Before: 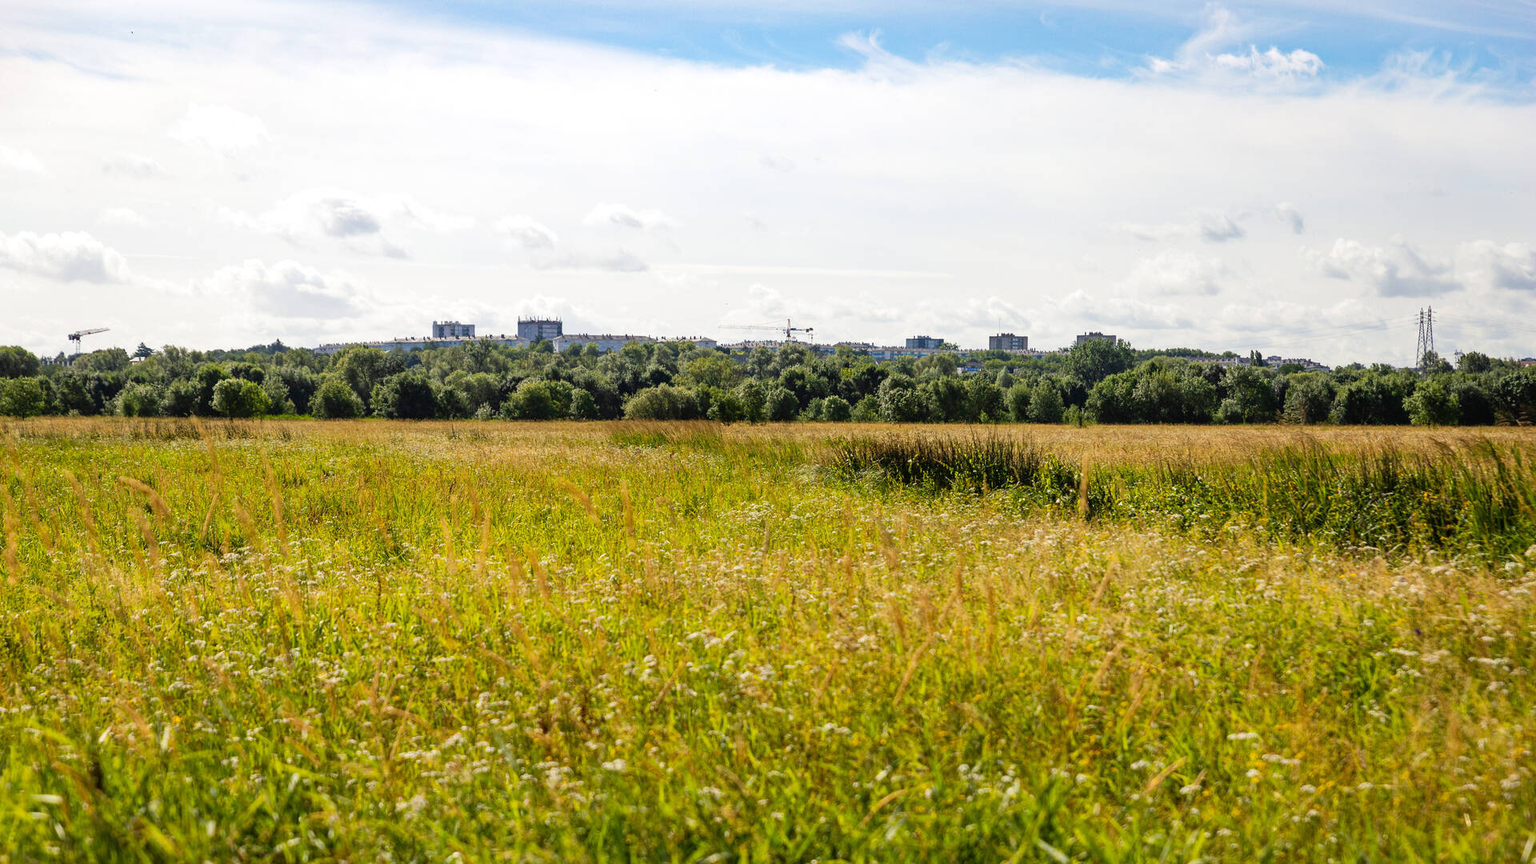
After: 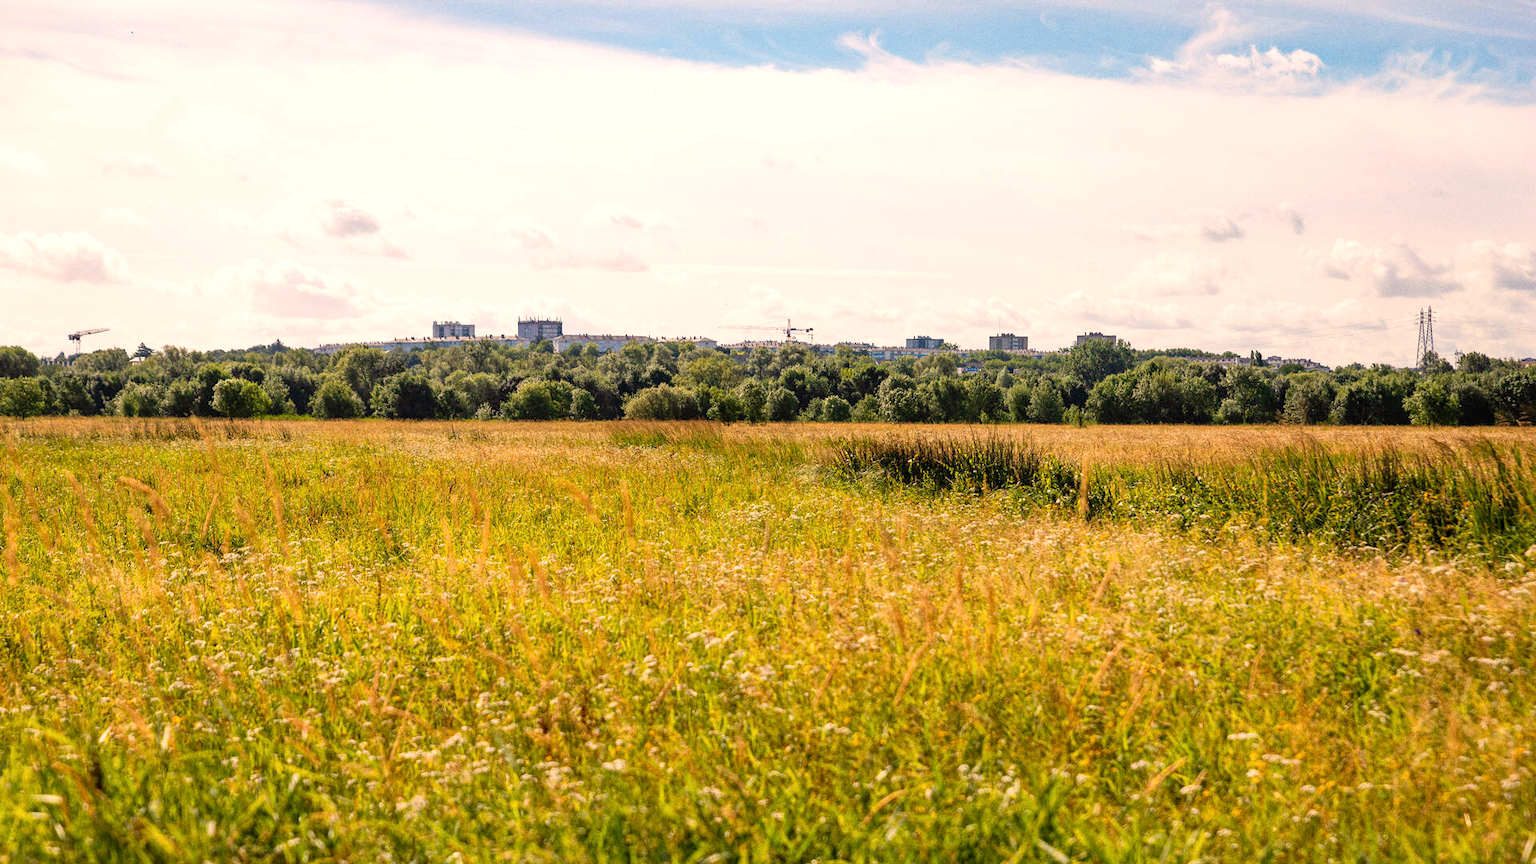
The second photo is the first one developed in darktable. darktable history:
local contrast: highlights 100%, shadows 100%, detail 120%, midtone range 0.2
grain: coarseness 0.09 ISO
levels: levels [0, 0.478, 1]
white balance: red 1.127, blue 0.943
